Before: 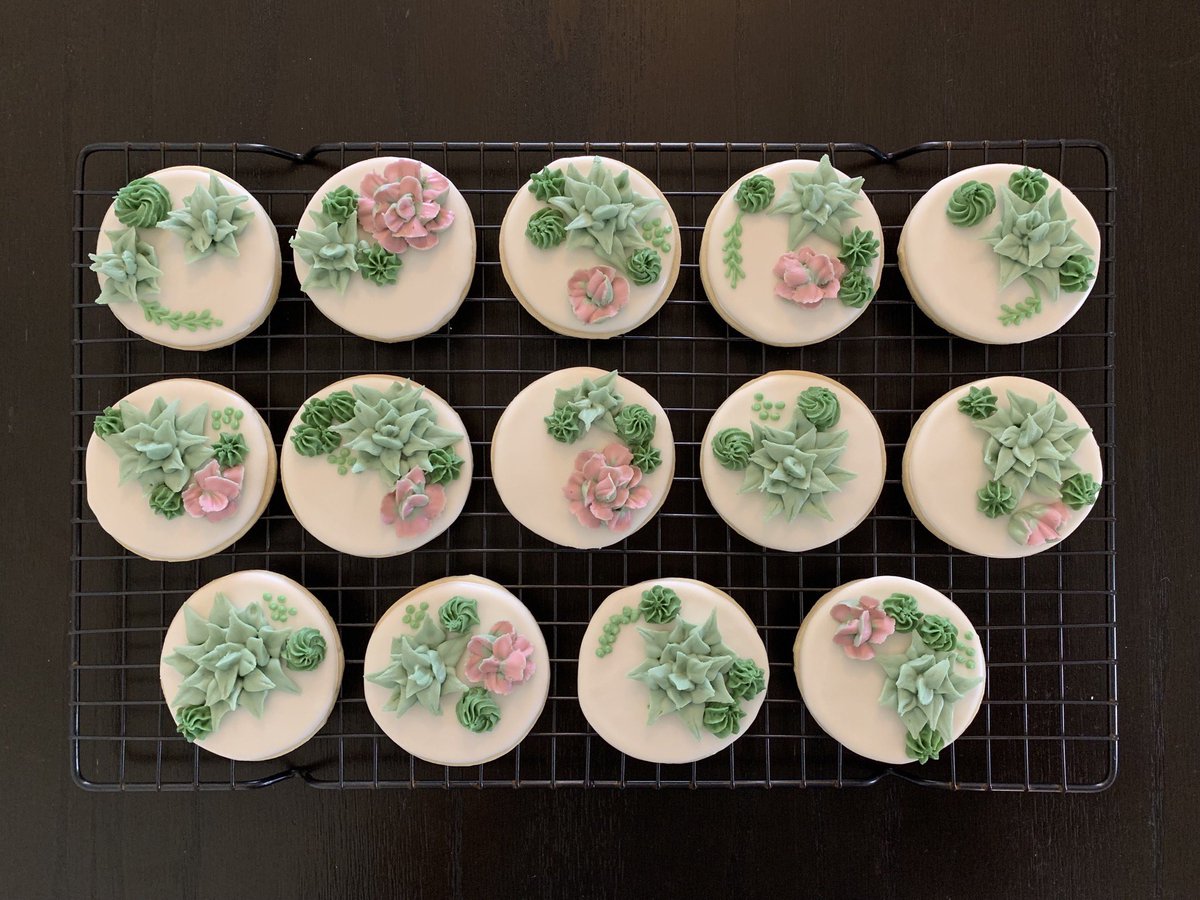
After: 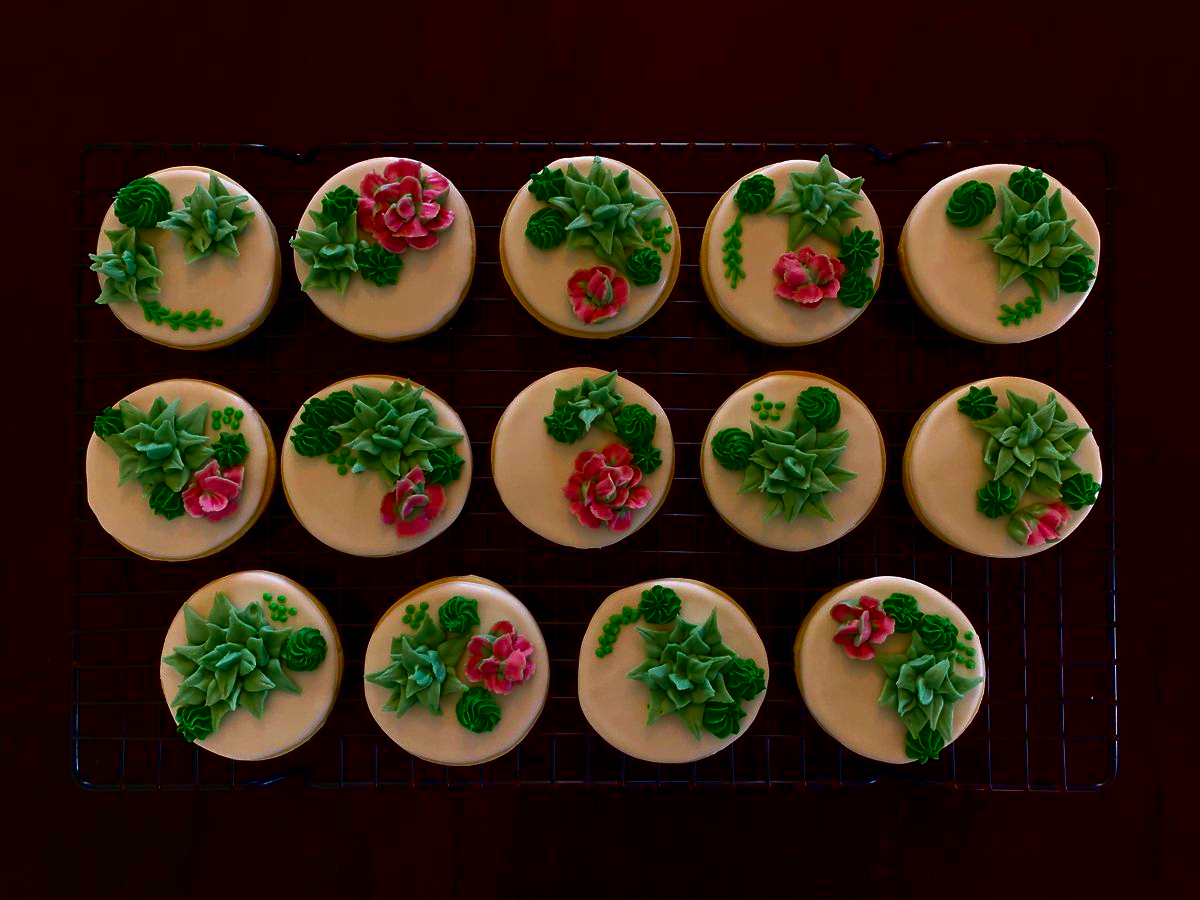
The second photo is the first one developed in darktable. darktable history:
contrast brightness saturation: brightness -0.999, saturation 0.987
contrast equalizer: octaves 7, y [[0.5 ×6], [0.5 ×6], [0.5, 0.5, 0.501, 0.545, 0.707, 0.863], [0 ×6], [0 ×6]]
